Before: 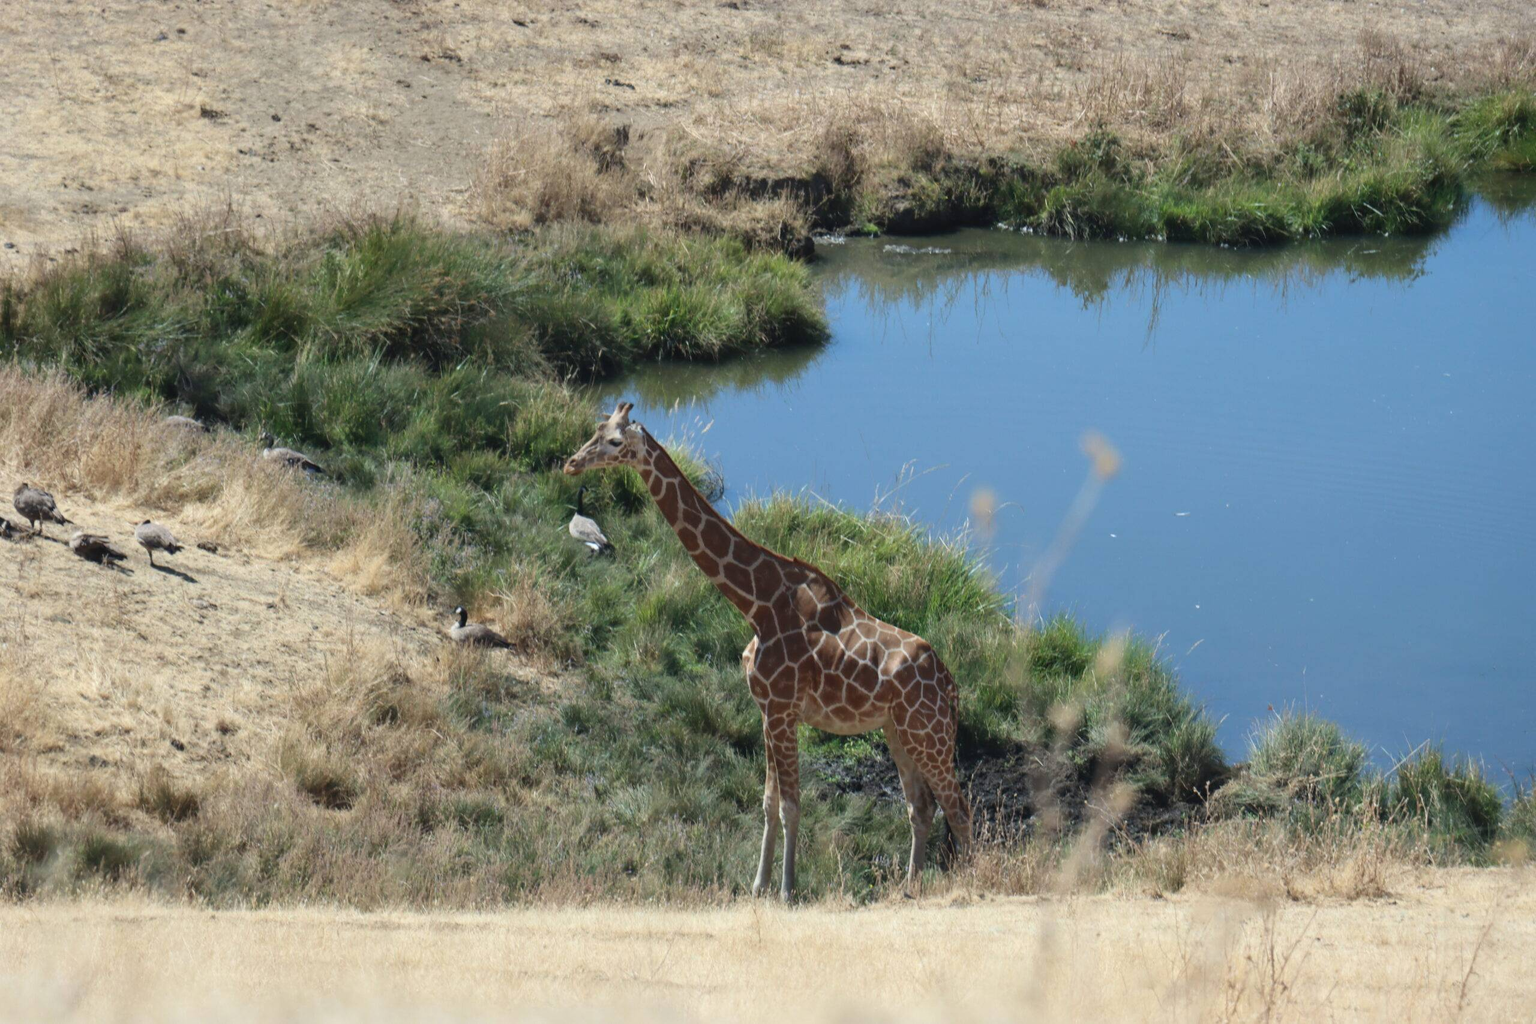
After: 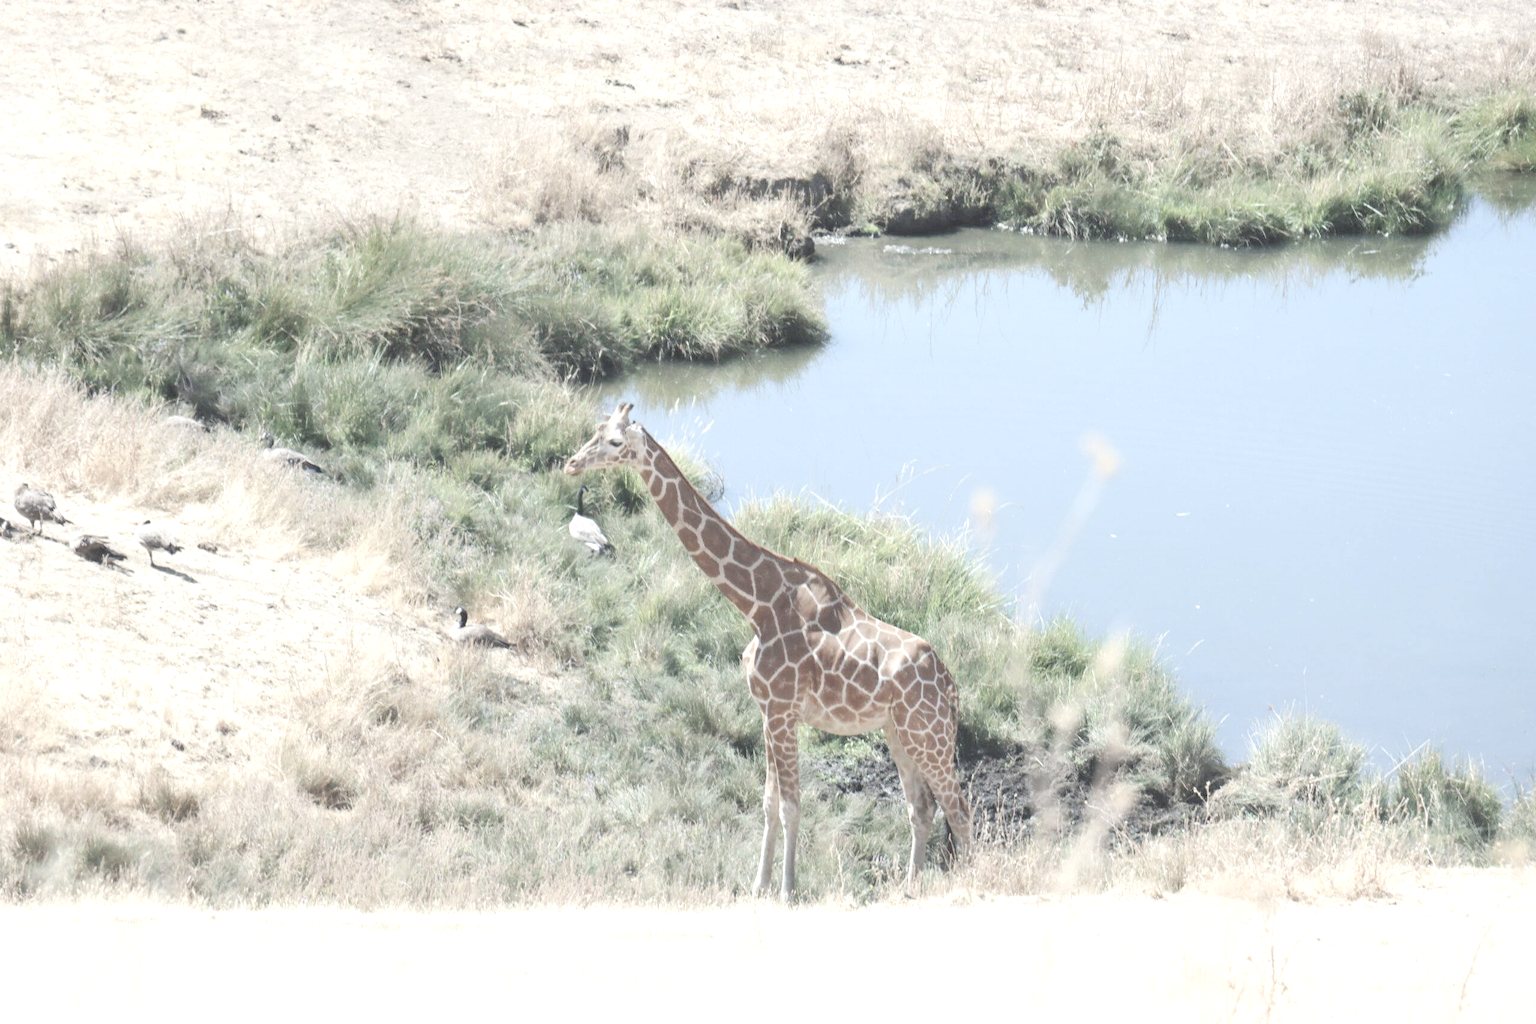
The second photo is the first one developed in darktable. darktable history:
exposure: black level correction 0, exposure 1.1 EV, compensate highlight preservation false
contrast brightness saturation: brightness 0.184, saturation -0.481
tone curve: curves: ch0 [(0, 0) (0.07, 0.057) (0.15, 0.177) (0.352, 0.445) (0.59, 0.703) (0.857, 0.908) (1, 1)], preserve colors none
